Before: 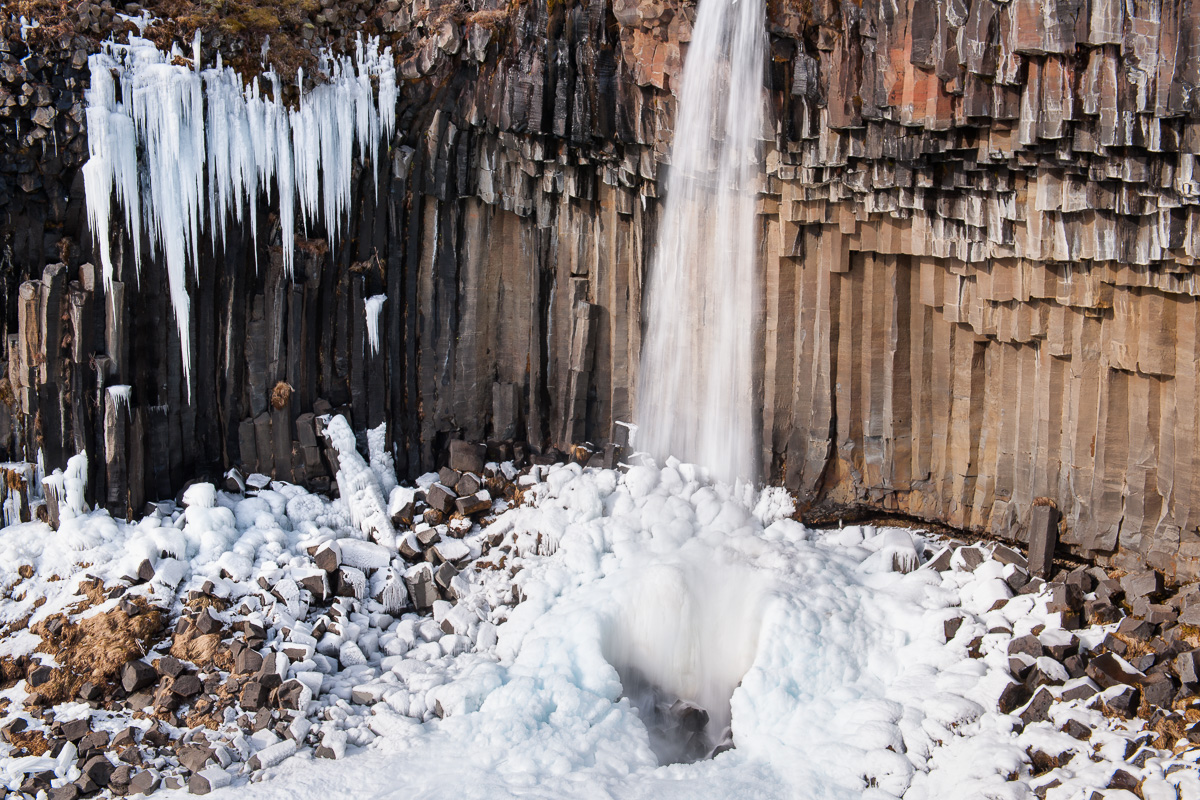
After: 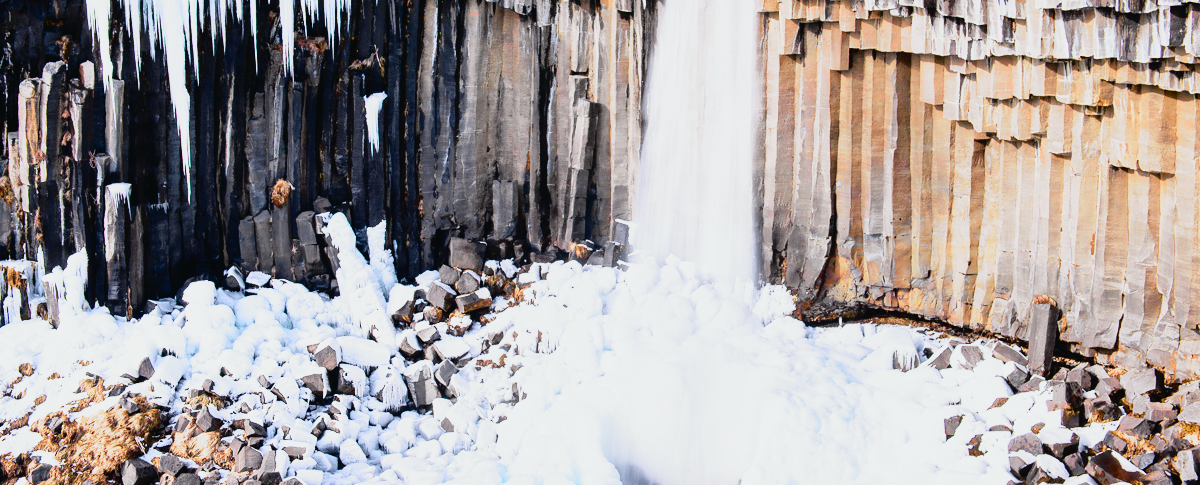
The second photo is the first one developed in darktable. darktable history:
filmic rgb: middle gray luminance 9.23%, black relative exposure -10.55 EV, white relative exposure 3.45 EV, threshold 6 EV, target black luminance 0%, hardness 5.98, latitude 59.69%, contrast 1.087, highlights saturation mix 5%, shadows ↔ highlights balance 29.23%, add noise in highlights 0, preserve chrominance no, color science v3 (2019), use custom middle-gray values true, iterations of high-quality reconstruction 0, contrast in highlights soft, enable highlight reconstruction true
tone curve: curves: ch0 [(0, 0.022) (0.114, 0.088) (0.282, 0.316) (0.446, 0.511) (0.613, 0.693) (0.786, 0.843) (0.999, 0.949)]; ch1 [(0, 0) (0.395, 0.343) (0.463, 0.427) (0.486, 0.474) (0.503, 0.5) (0.535, 0.522) (0.555, 0.566) (0.594, 0.614) (0.755, 0.793) (1, 1)]; ch2 [(0, 0) (0.369, 0.388) (0.449, 0.431) (0.501, 0.5) (0.528, 0.517) (0.561, 0.59) (0.612, 0.646) (0.697, 0.721) (1, 1)], color space Lab, independent channels, preserve colors none
color calibration: illuminant as shot in camera, x 0.358, y 0.373, temperature 4628.91 K
crop and rotate: top 25.357%, bottom 13.942%
